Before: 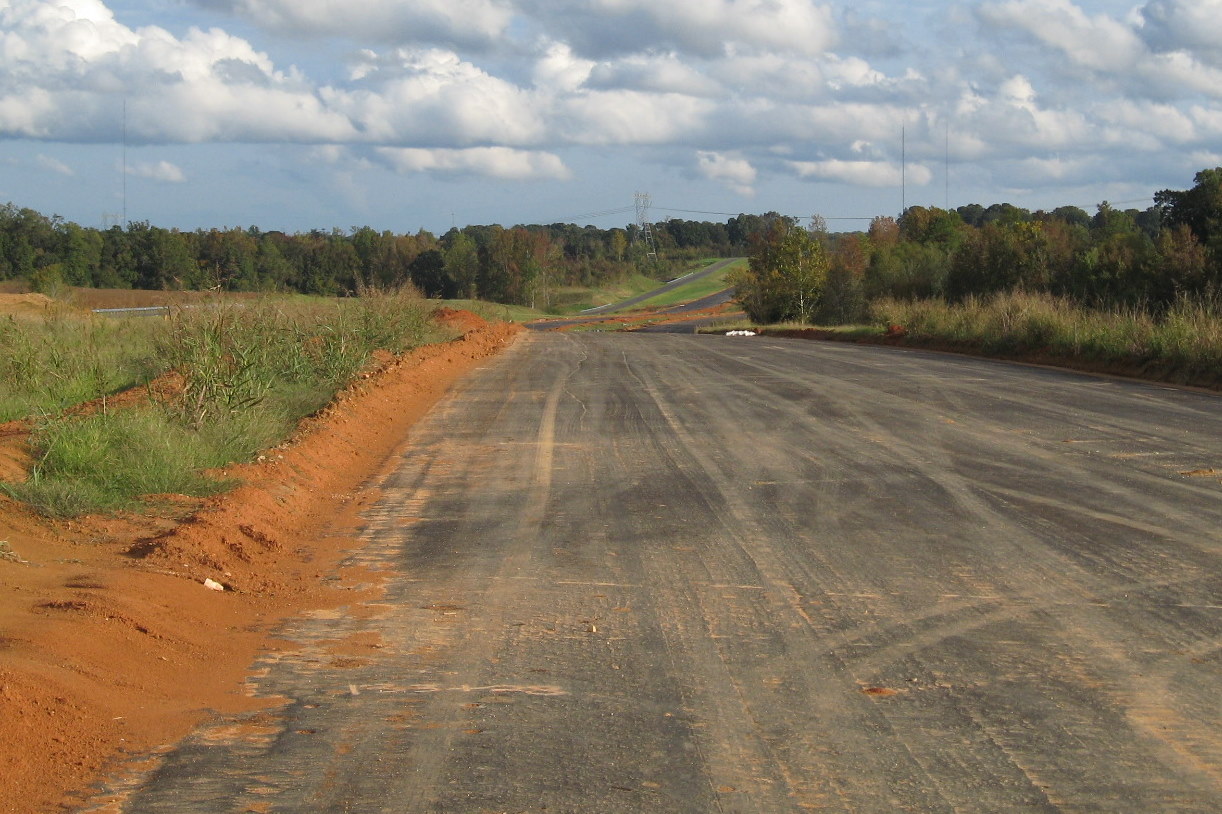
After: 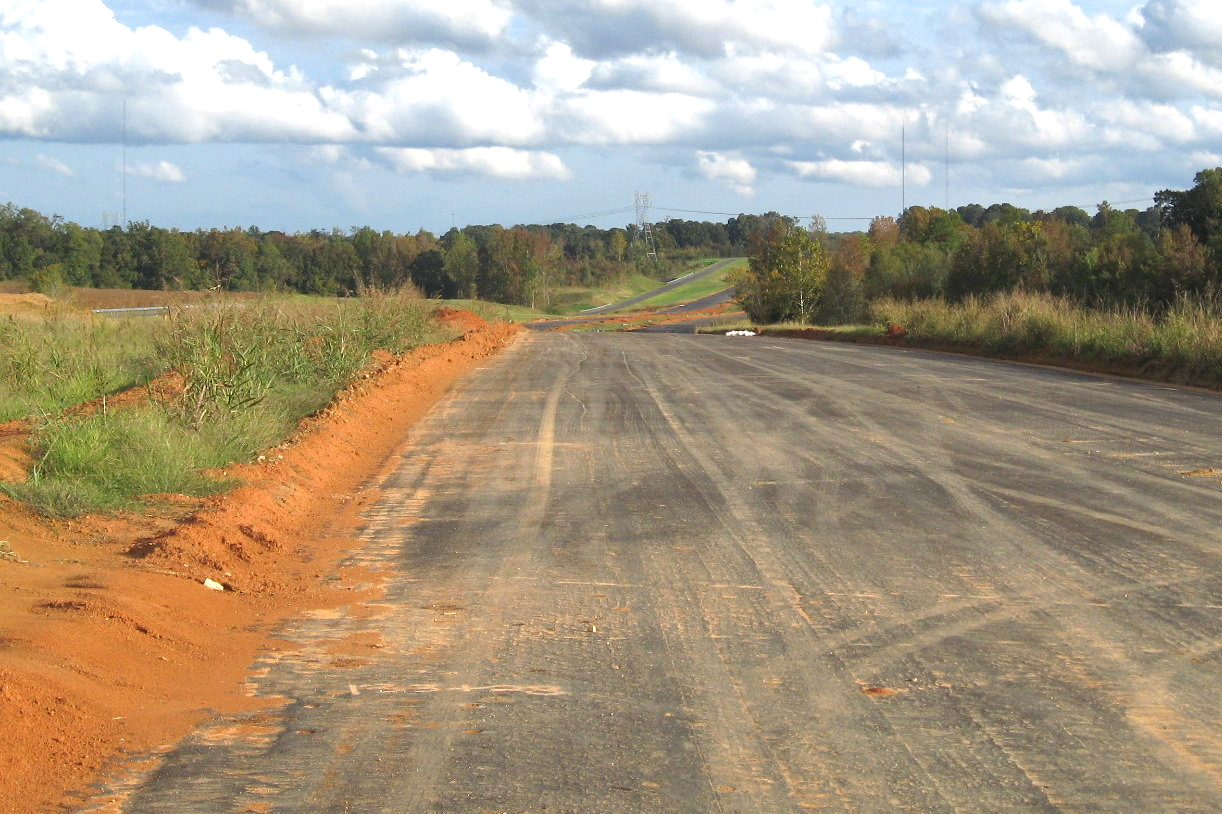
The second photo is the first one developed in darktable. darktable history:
exposure: black level correction 0, exposure 0.7 EV, compensate exposure bias true, compensate highlight preservation false
shadows and highlights: shadows 25, highlights -25
